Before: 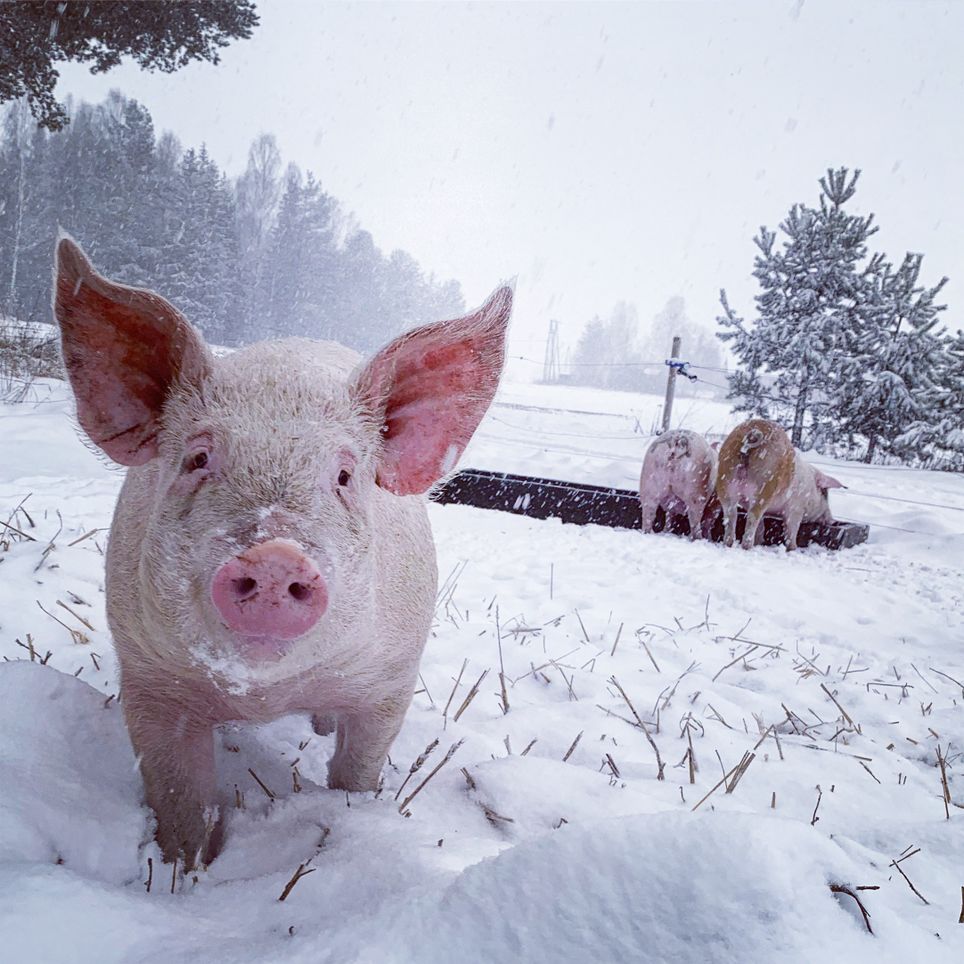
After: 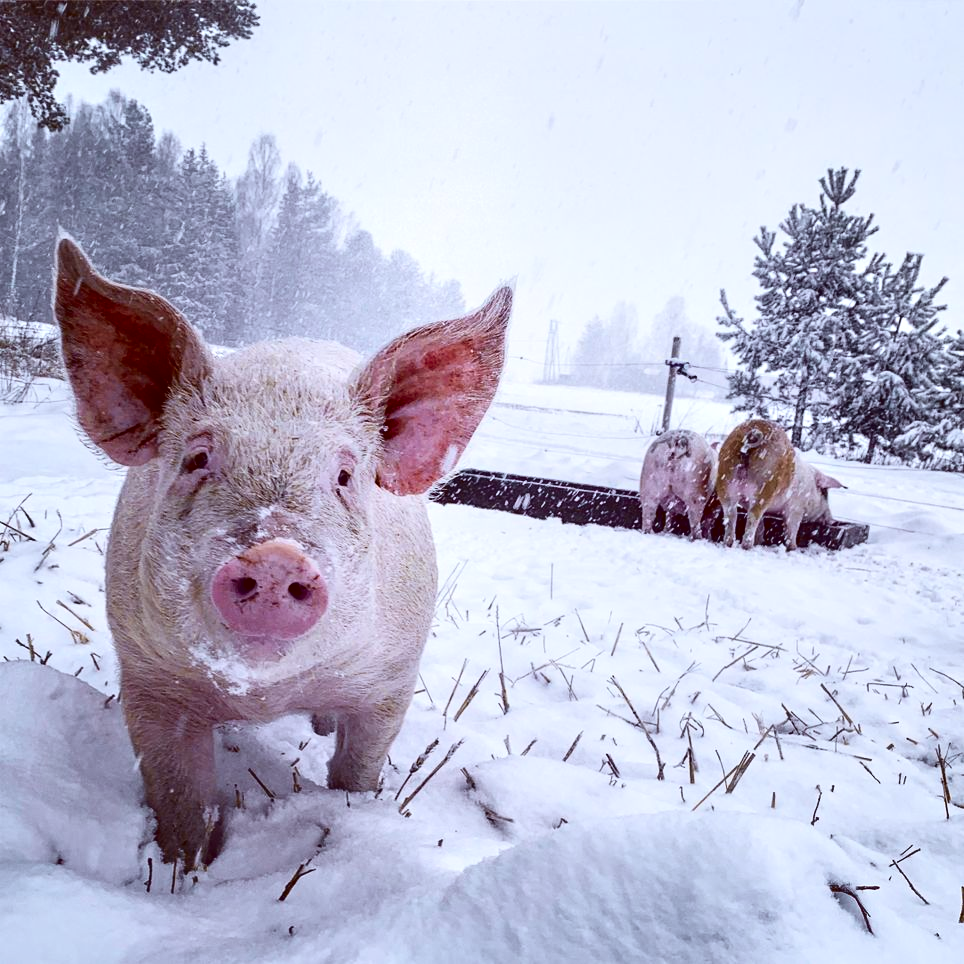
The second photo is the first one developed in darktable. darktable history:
tone curve: curves: ch0 [(0, 0.036) (0.119, 0.115) (0.461, 0.479) (0.715, 0.767) (0.817, 0.865) (1, 0.998)]; ch1 [(0, 0) (0.377, 0.416) (0.44, 0.478) (0.487, 0.498) (0.514, 0.525) (0.538, 0.552) (0.67, 0.688) (1, 1)]; ch2 [(0, 0) (0.38, 0.405) (0.463, 0.445) (0.492, 0.486) (0.524, 0.541) (0.578, 0.59) (0.653, 0.658) (1, 1)], color space Lab, independent channels, preserve colors none
contrast equalizer: y [[0.586, 0.584, 0.576, 0.565, 0.552, 0.539], [0.5 ×6], [0.97, 0.959, 0.919, 0.859, 0.789, 0.717], [0 ×6], [0 ×6]]
color correction: highlights a* -2.73, highlights b* -2.09, shadows a* 2.41, shadows b* 2.73
